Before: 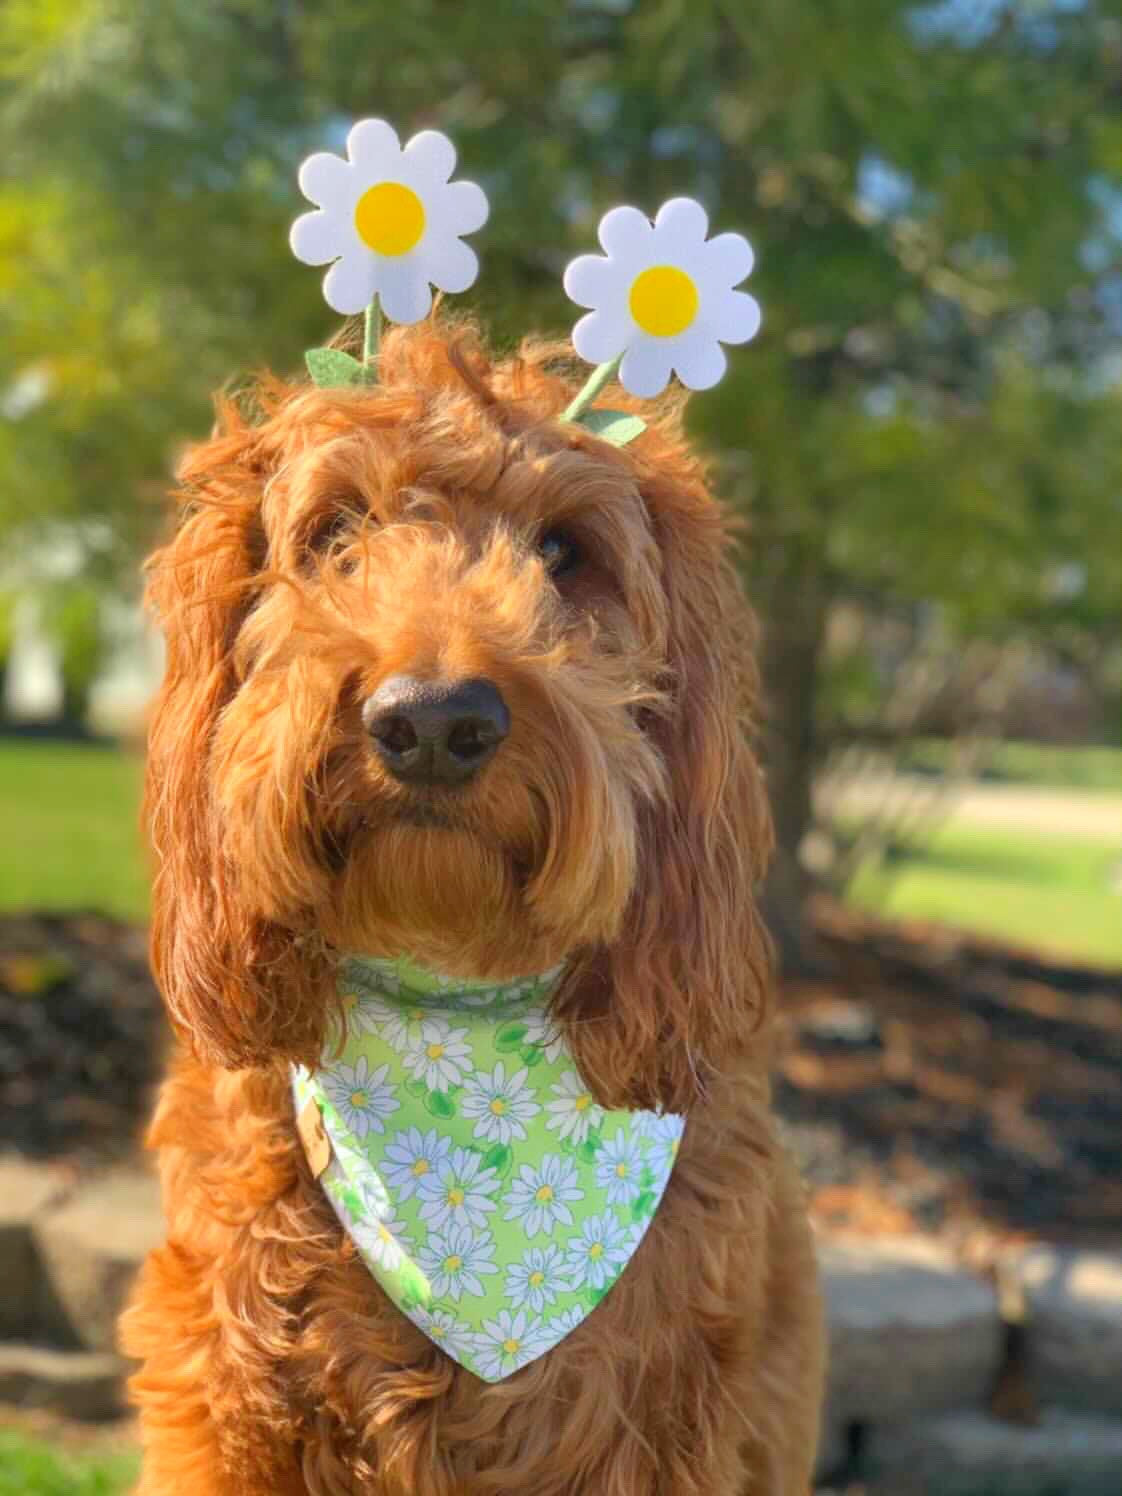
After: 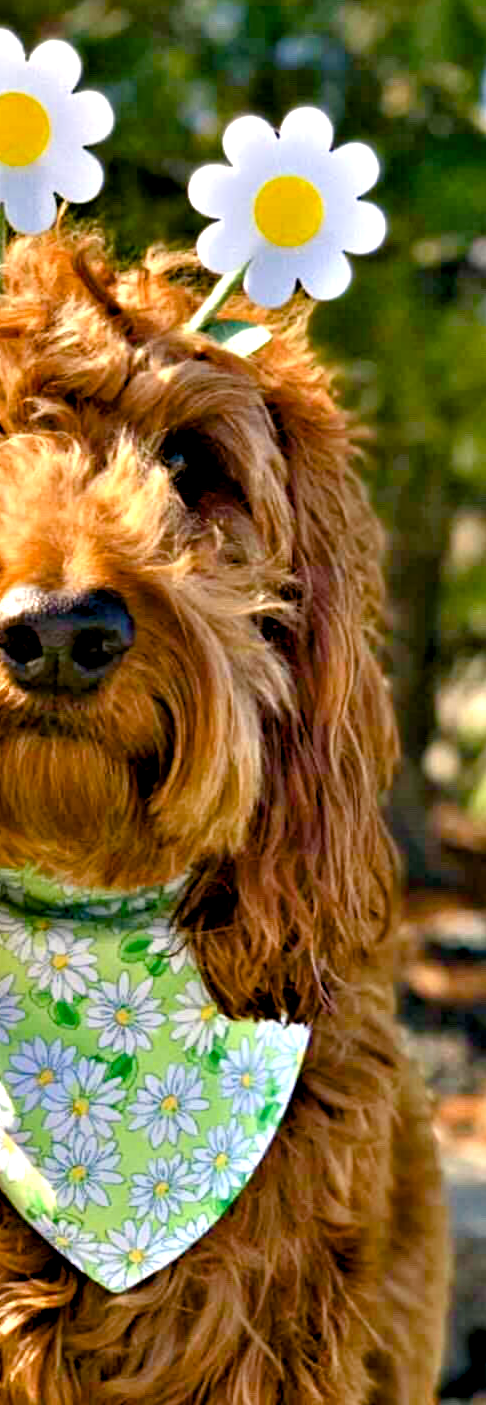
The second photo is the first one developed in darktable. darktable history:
crop: left 33.452%, top 6.025%, right 23.155%
color balance rgb: shadows lift › chroma 1%, shadows lift › hue 240.84°, highlights gain › chroma 2%, highlights gain › hue 73.2°, global offset › luminance -0.5%, perceptual saturation grading › global saturation 20%, perceptual saturation grading › highlights -25%, perceptual saturation grading › shadows 50%, global vibrance 15%
contrast equalizer: octaves 7, y [[0.48, 0.654, 0.731, 0.706, 0.772, 0.382], [0.55 ×6], [0 ×6], [0 ×6], [0 ×6]]
